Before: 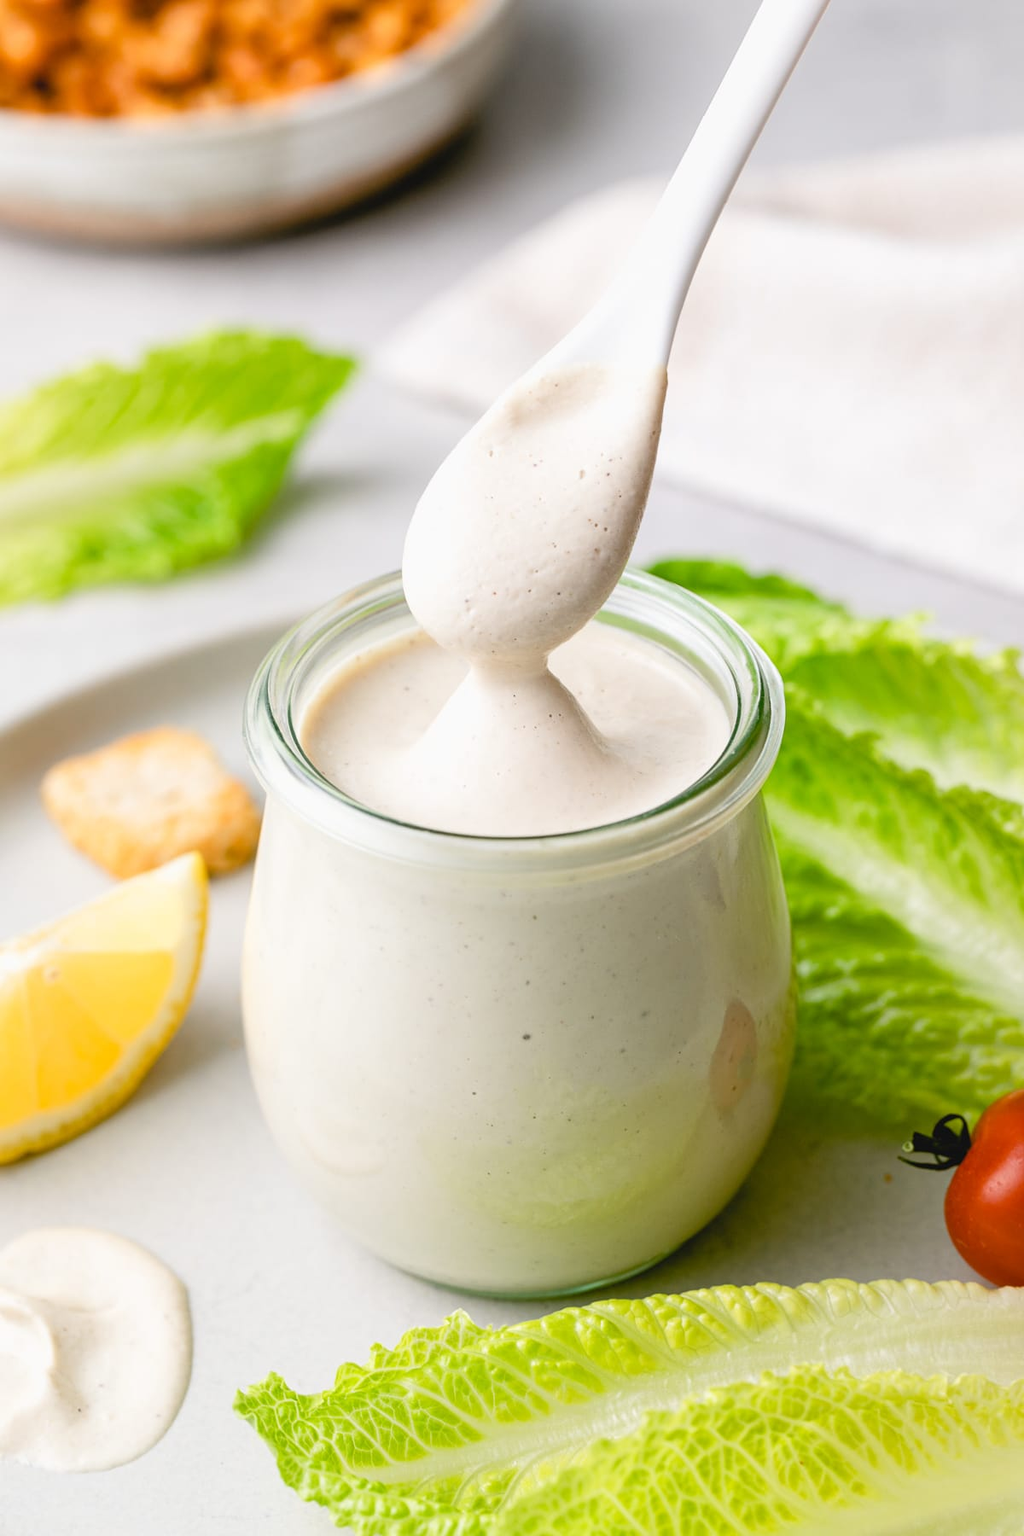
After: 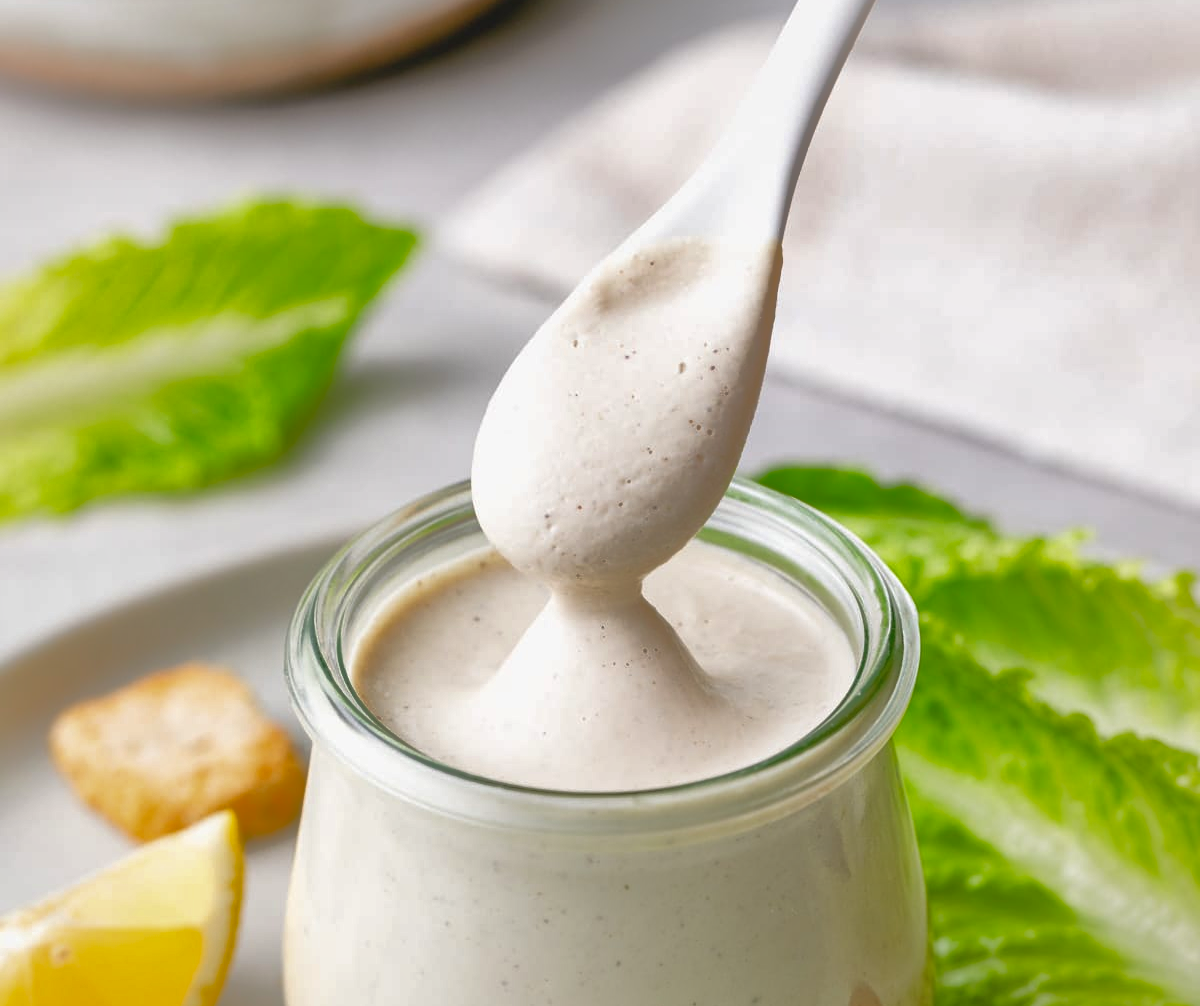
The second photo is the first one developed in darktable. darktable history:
tone equalizer: edges refinement/feathering 500, mask exposure compensation -1.57 EV, preserve details no
crop and rotate: top 10.464%, bottom 33.634%
shadows and highlights: highlights -59.7
